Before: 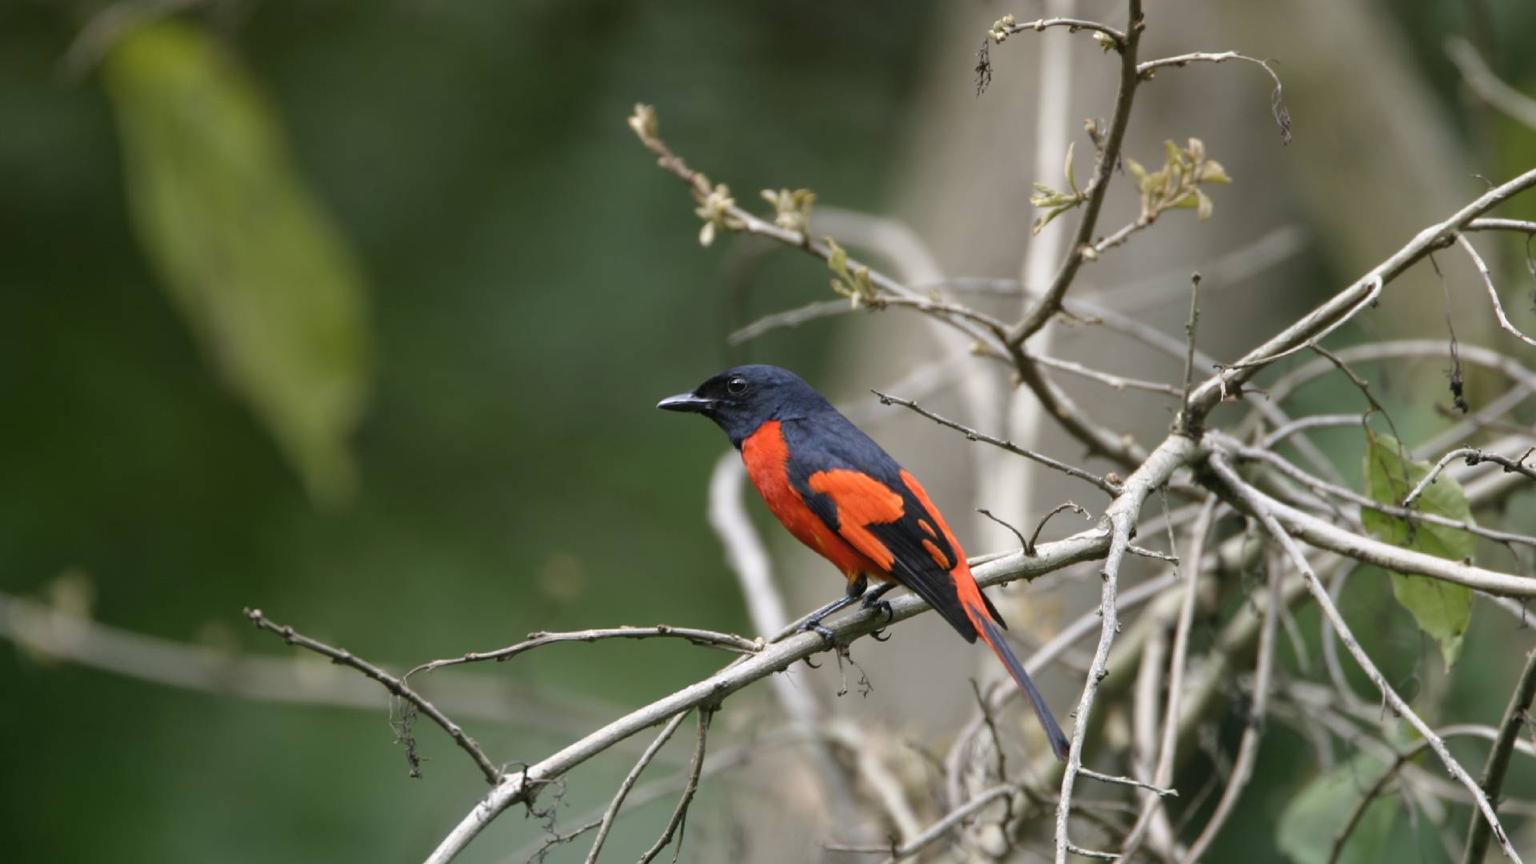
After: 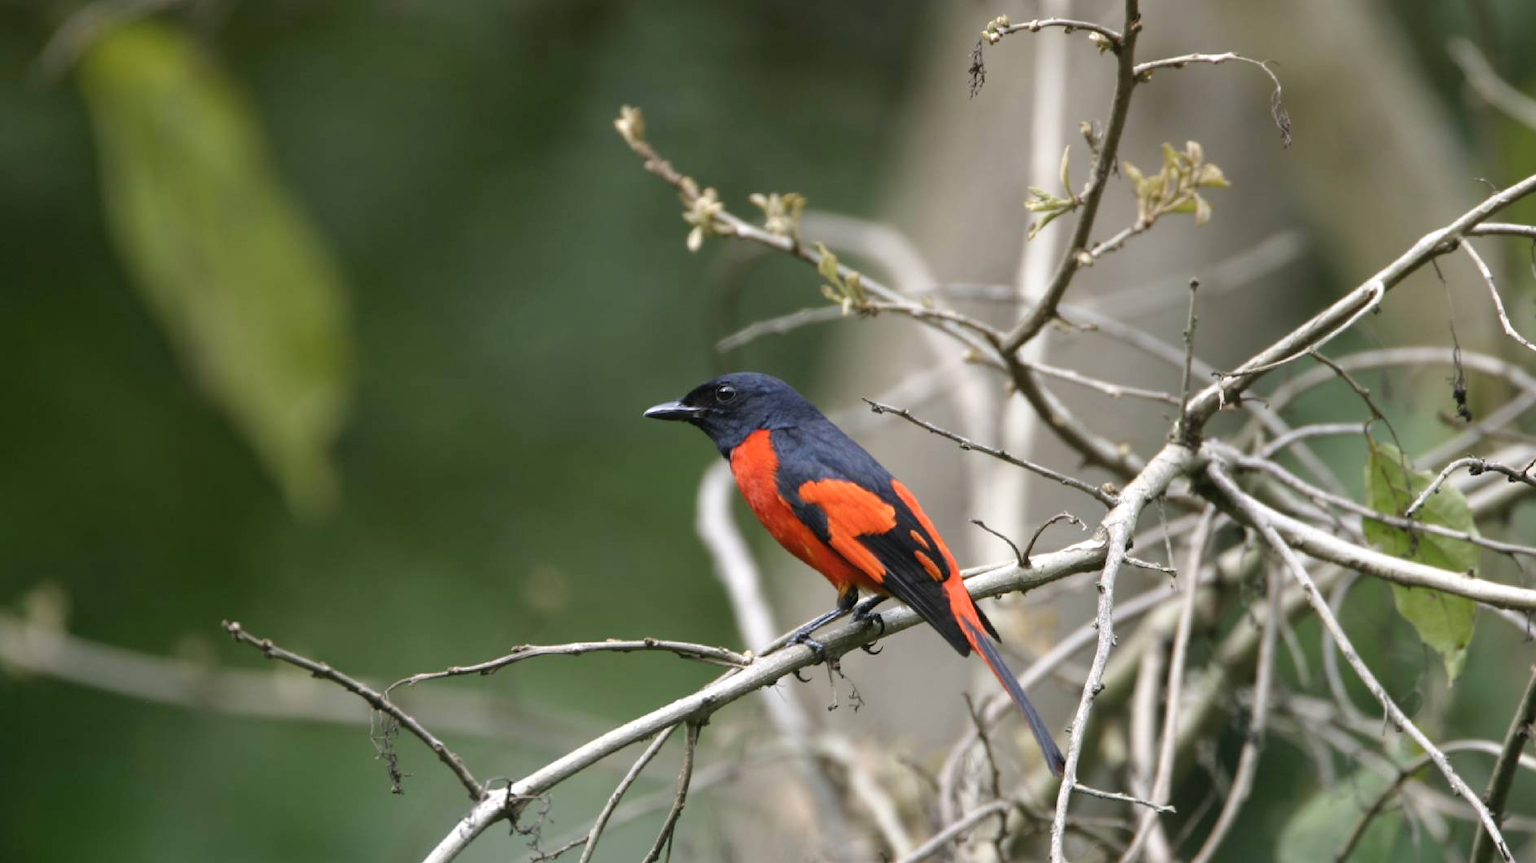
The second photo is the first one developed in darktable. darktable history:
exposure: exposure 0.2 EV, compensate highlight preservation false
crop: left 1.743%, right 0.268%, bottom 2.011%
